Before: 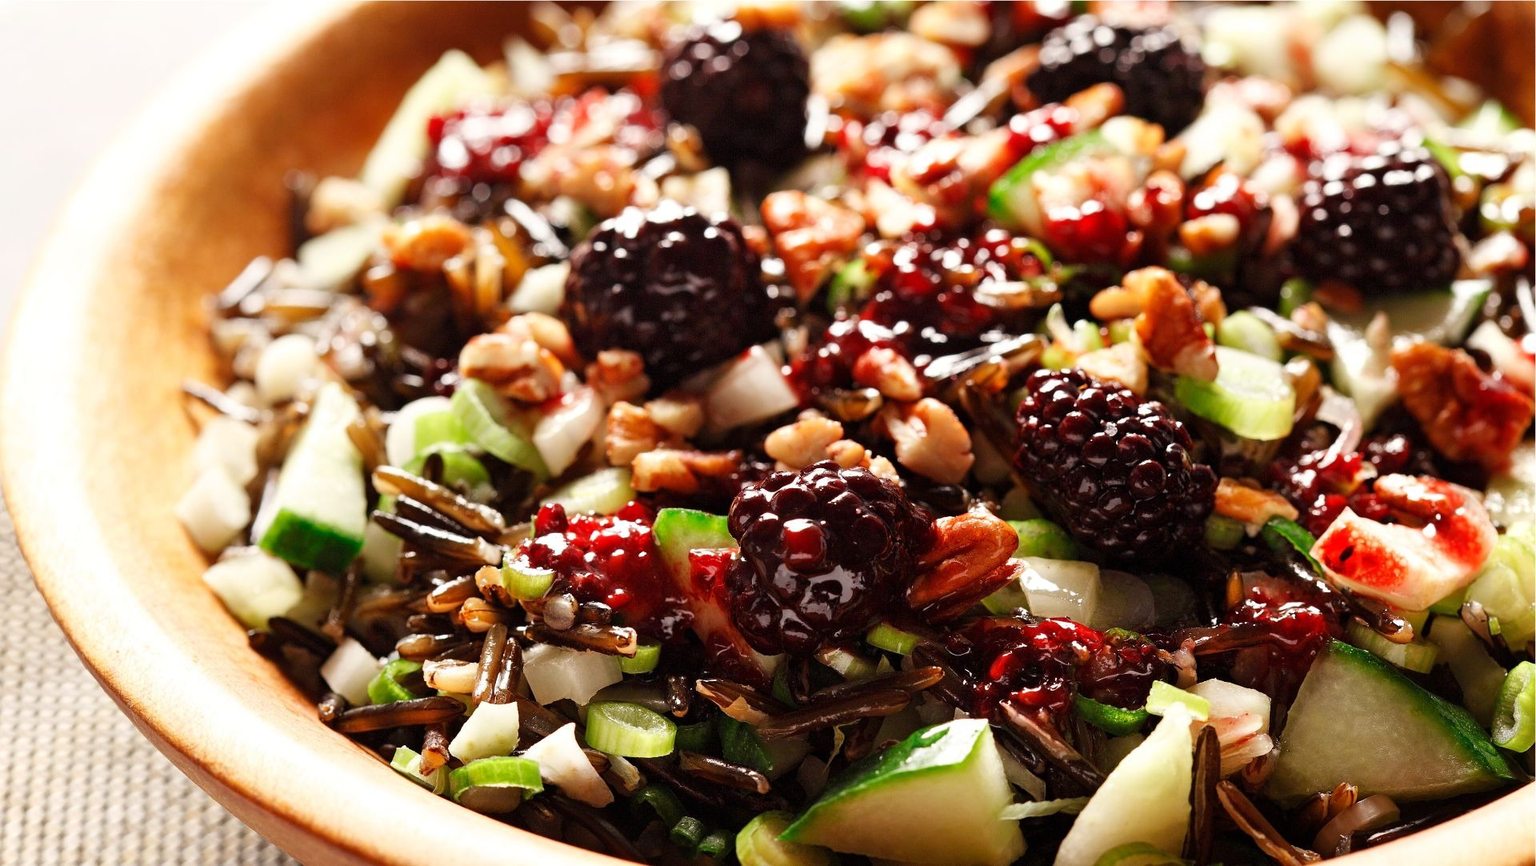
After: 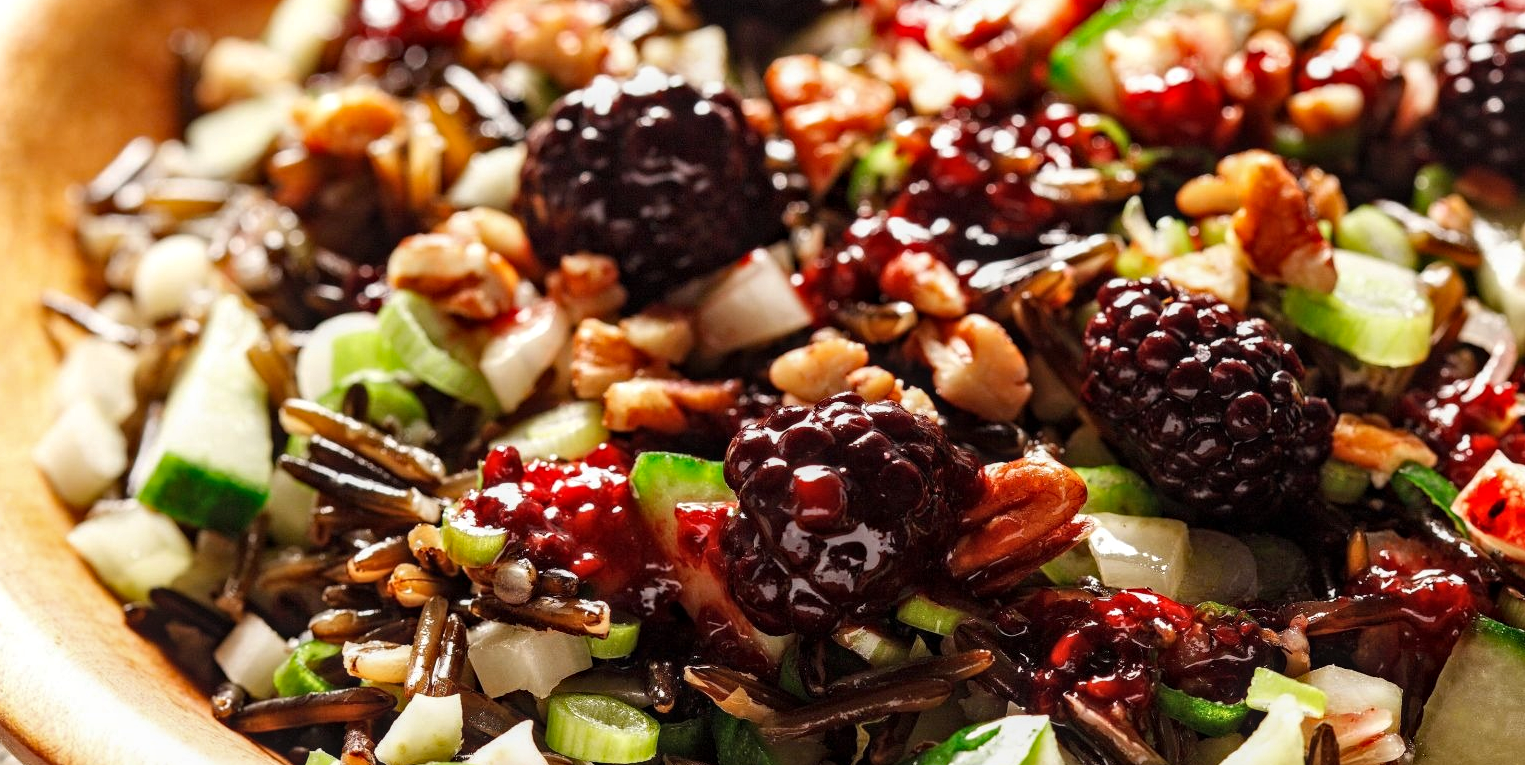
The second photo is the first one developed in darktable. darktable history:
crop: left 9.712%, top 16.928%, right 10.845%, bottom 12.332%
local contrast: on, module defaults
haze removal: compatibility mode true, adaptive false
